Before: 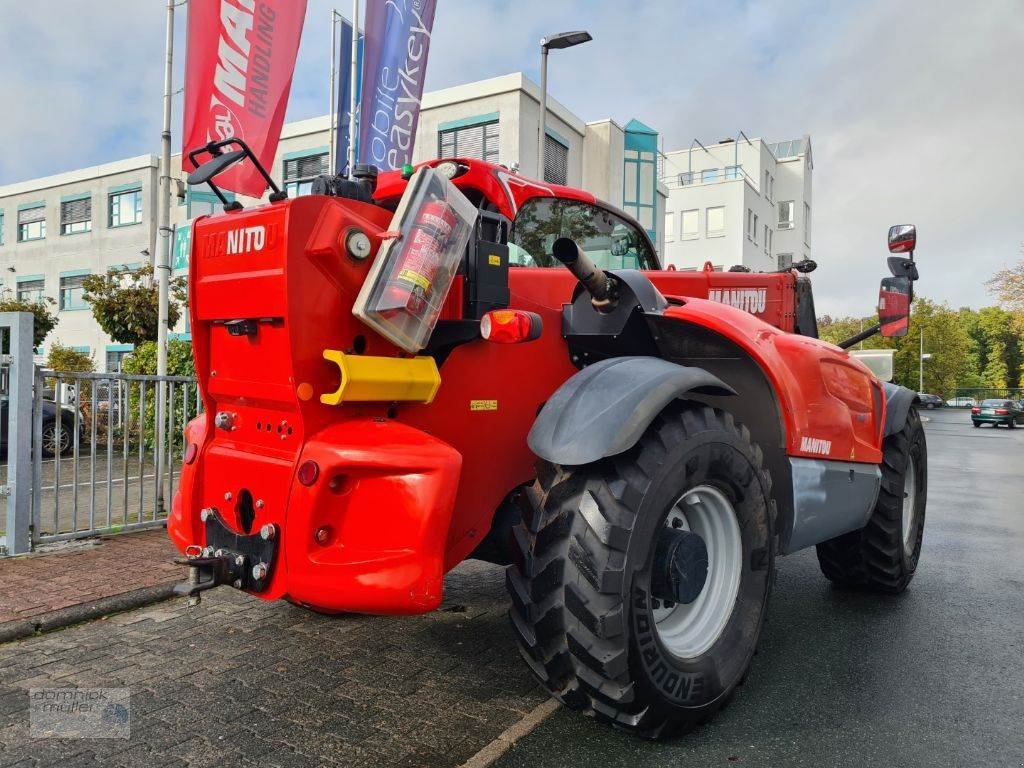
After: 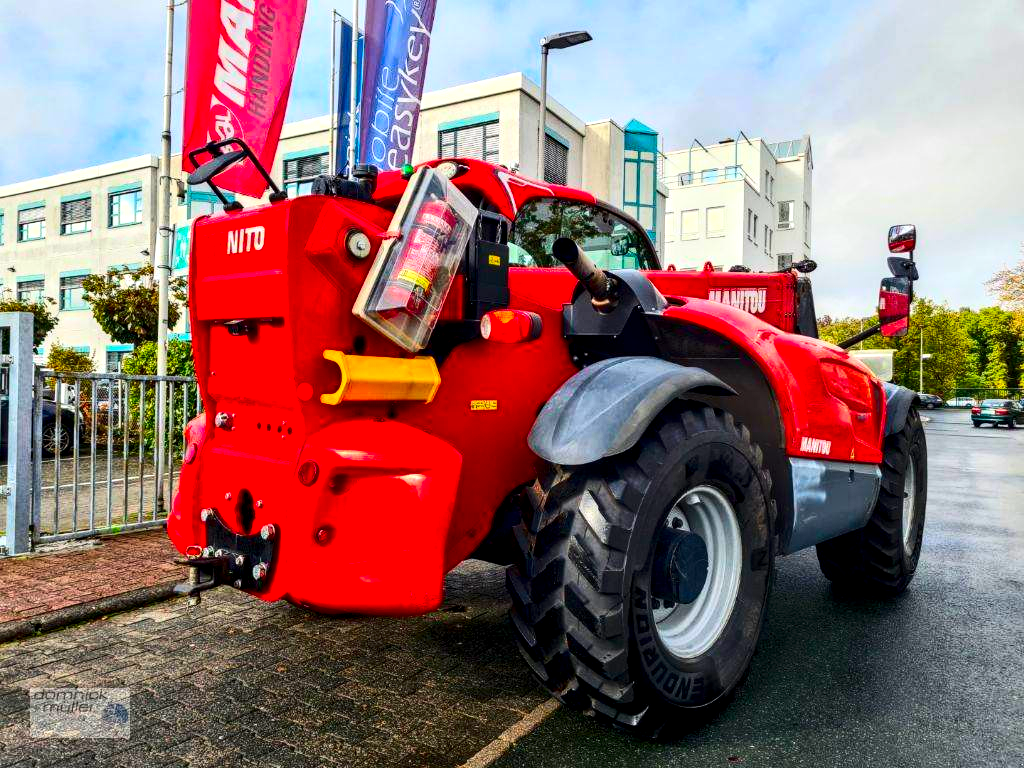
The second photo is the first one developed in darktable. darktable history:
exposure: black level correction -0.001, exposure 0.08 EV, compensate highlight preservation false
local contrast: detail 150%
sharpen: radius 5.356, amount 0.315, threshold 26.674
contrast brightness saturation: contrast 0.266, brightness 0.012, saturation 0.872
